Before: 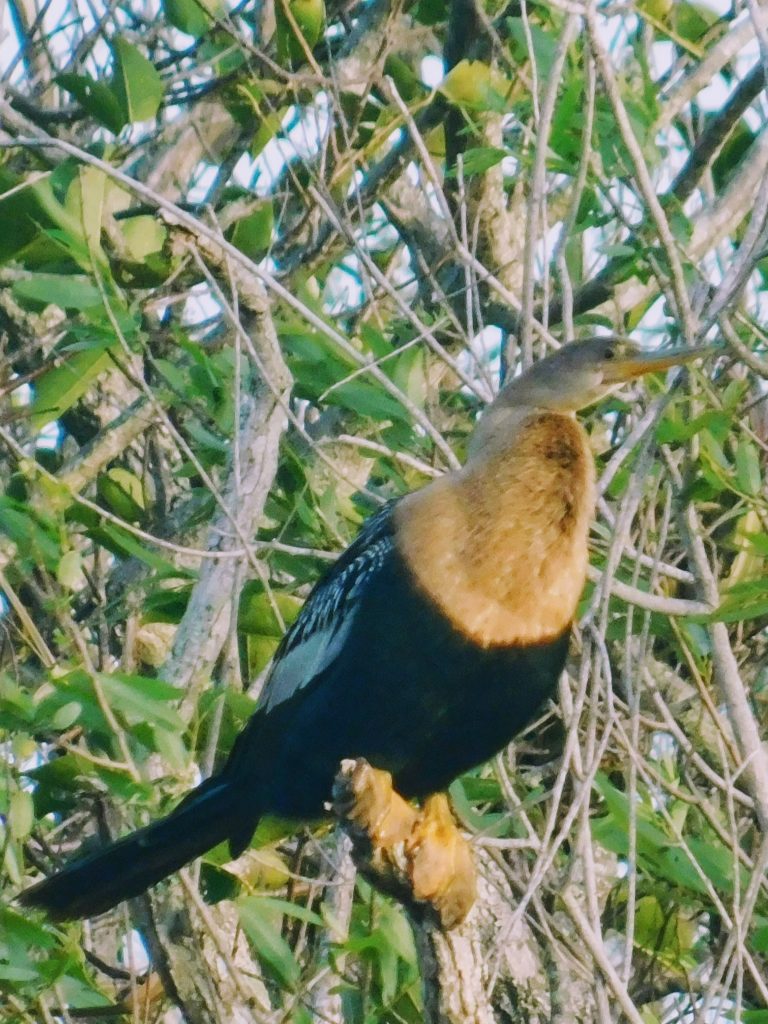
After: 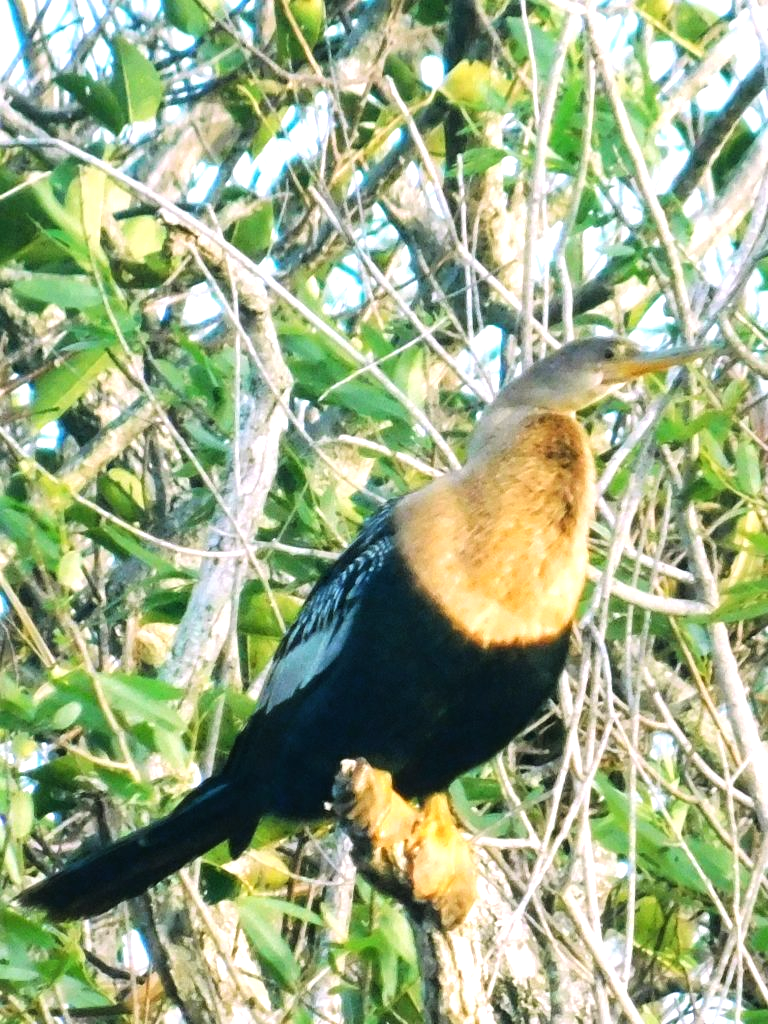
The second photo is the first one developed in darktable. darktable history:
tone equalizer: -8 EV -1.11 EV, -7 EV -0.986 EV, -6 EV -0.849 EV, -5 EV -0.602 EV, -3 EV 0.543 EV, -2 EV 0.877 EV, -1 EV 0.994 EV, +0 EV 1.06 EV
